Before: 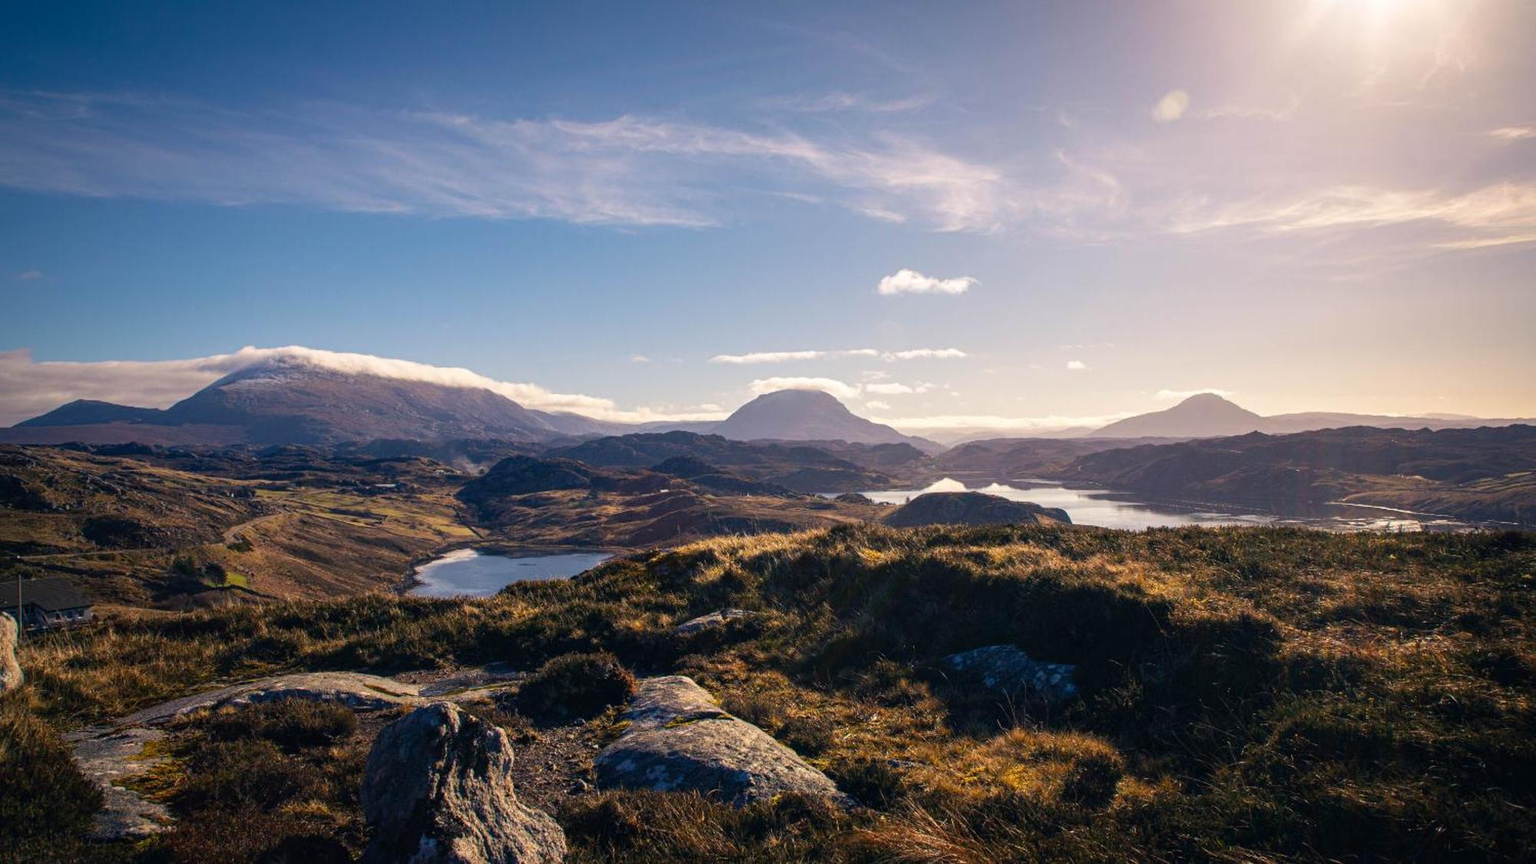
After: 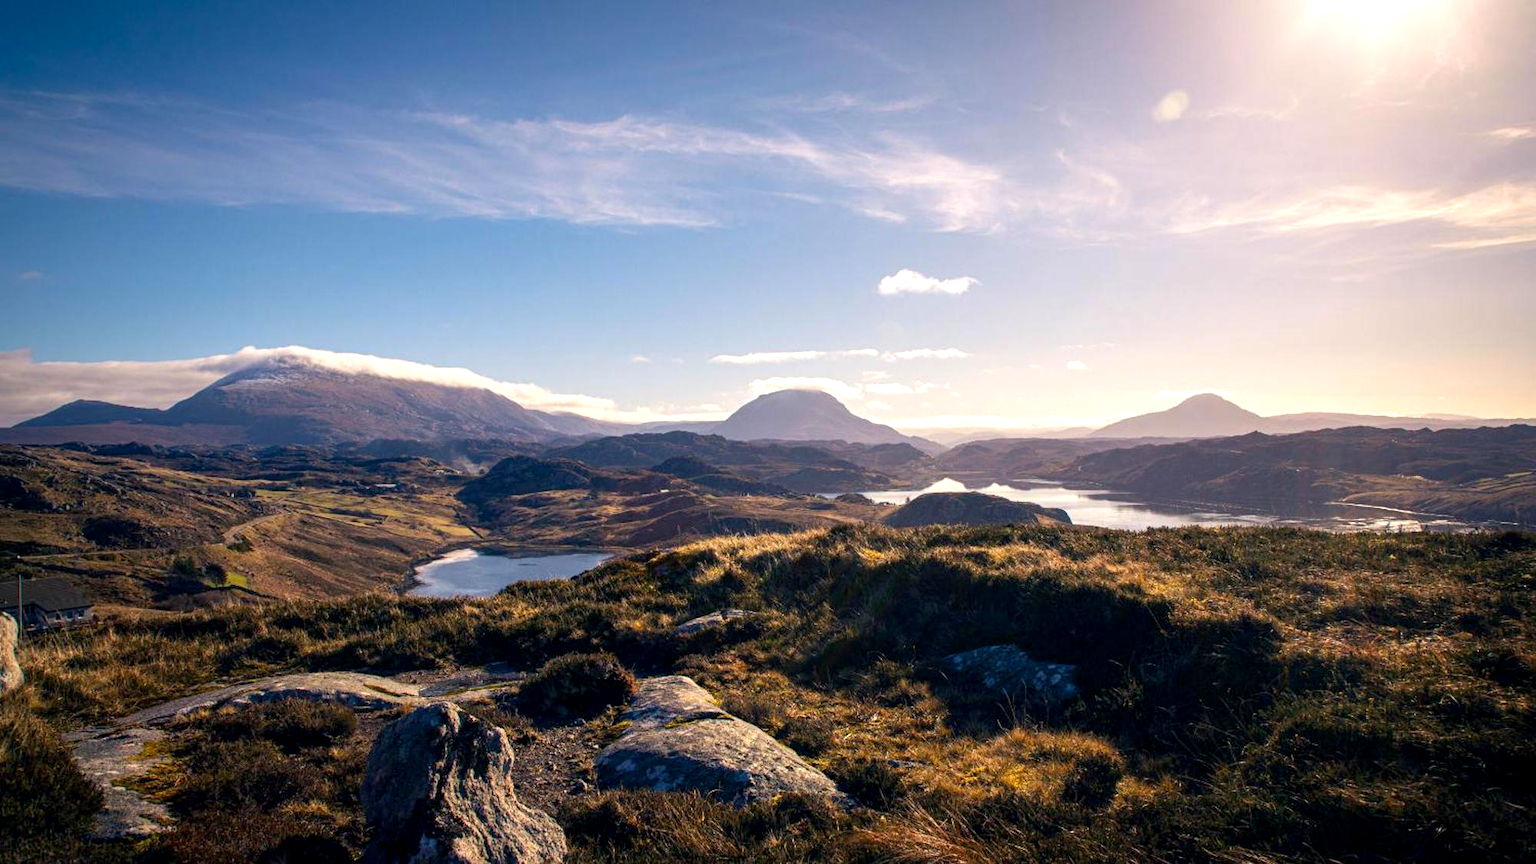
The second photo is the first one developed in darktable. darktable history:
exposure: black level correction 0.003, exposure 0.383 EV, compensate highlight preservation false
